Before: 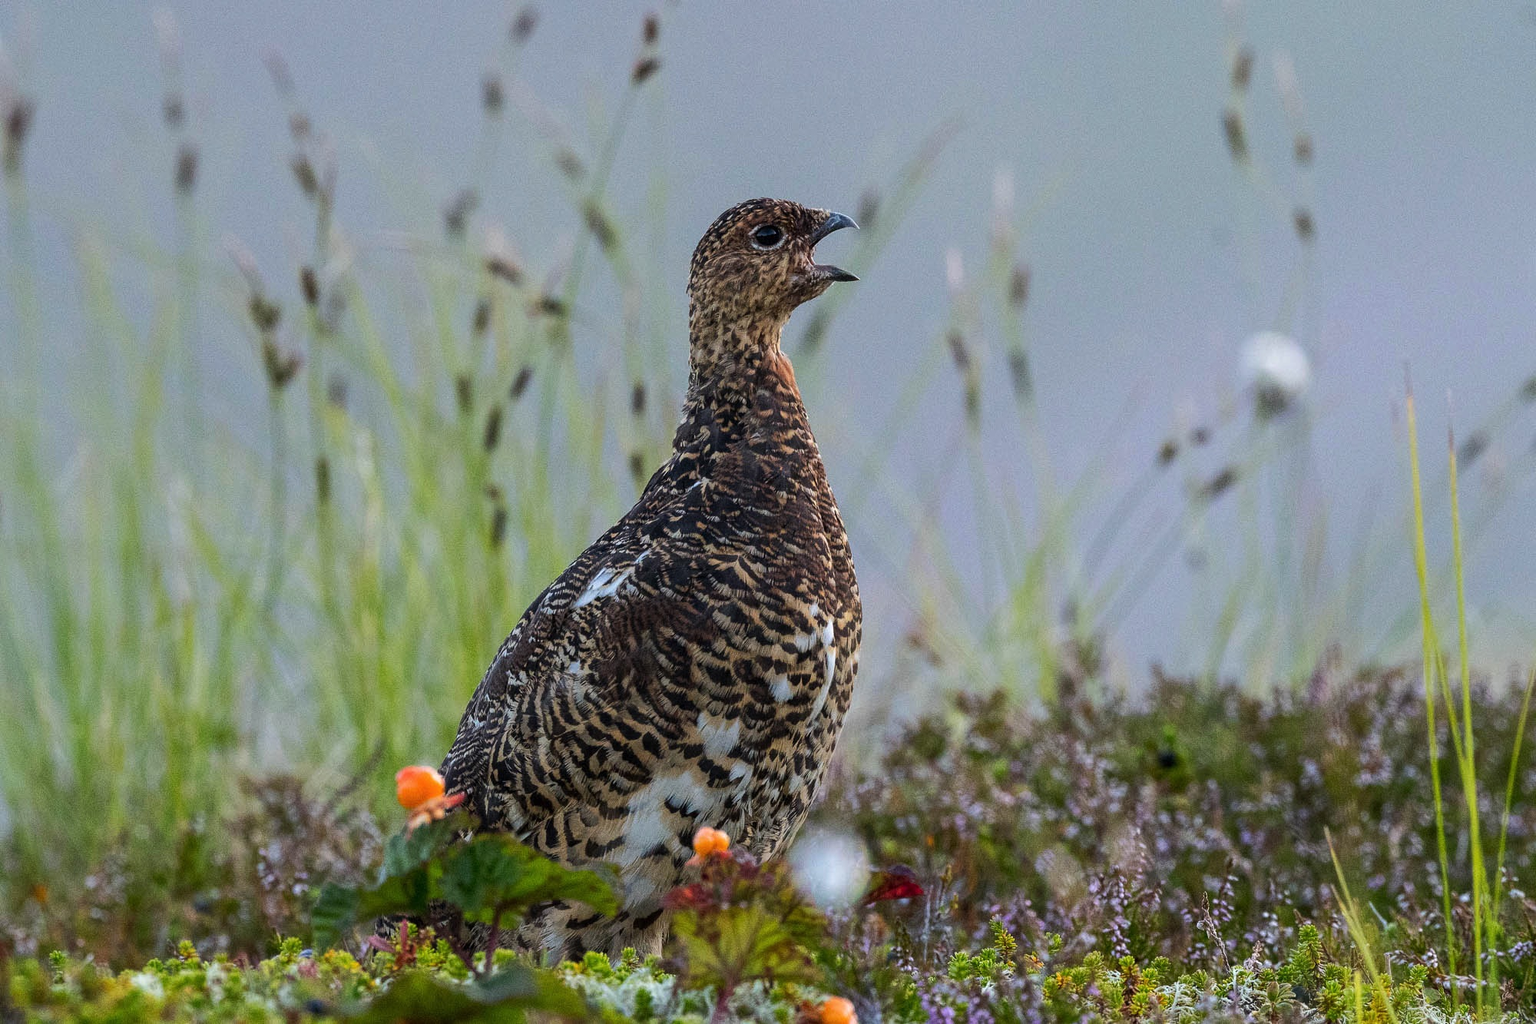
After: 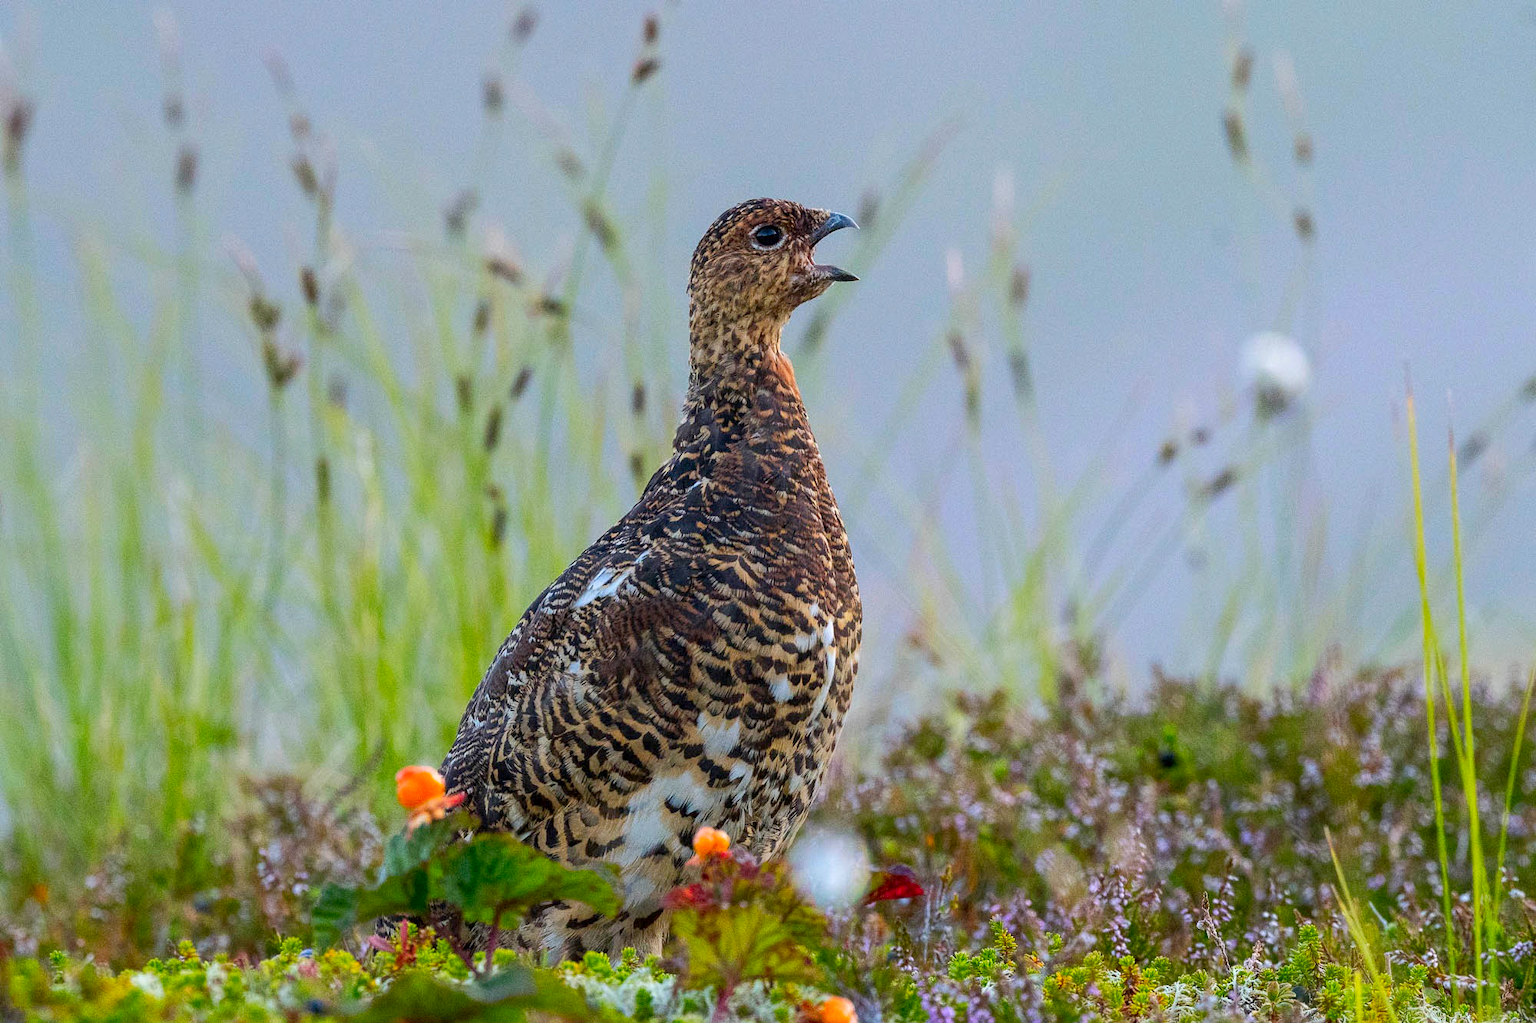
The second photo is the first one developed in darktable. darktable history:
contrast brightness saturation: saturation 0.501
